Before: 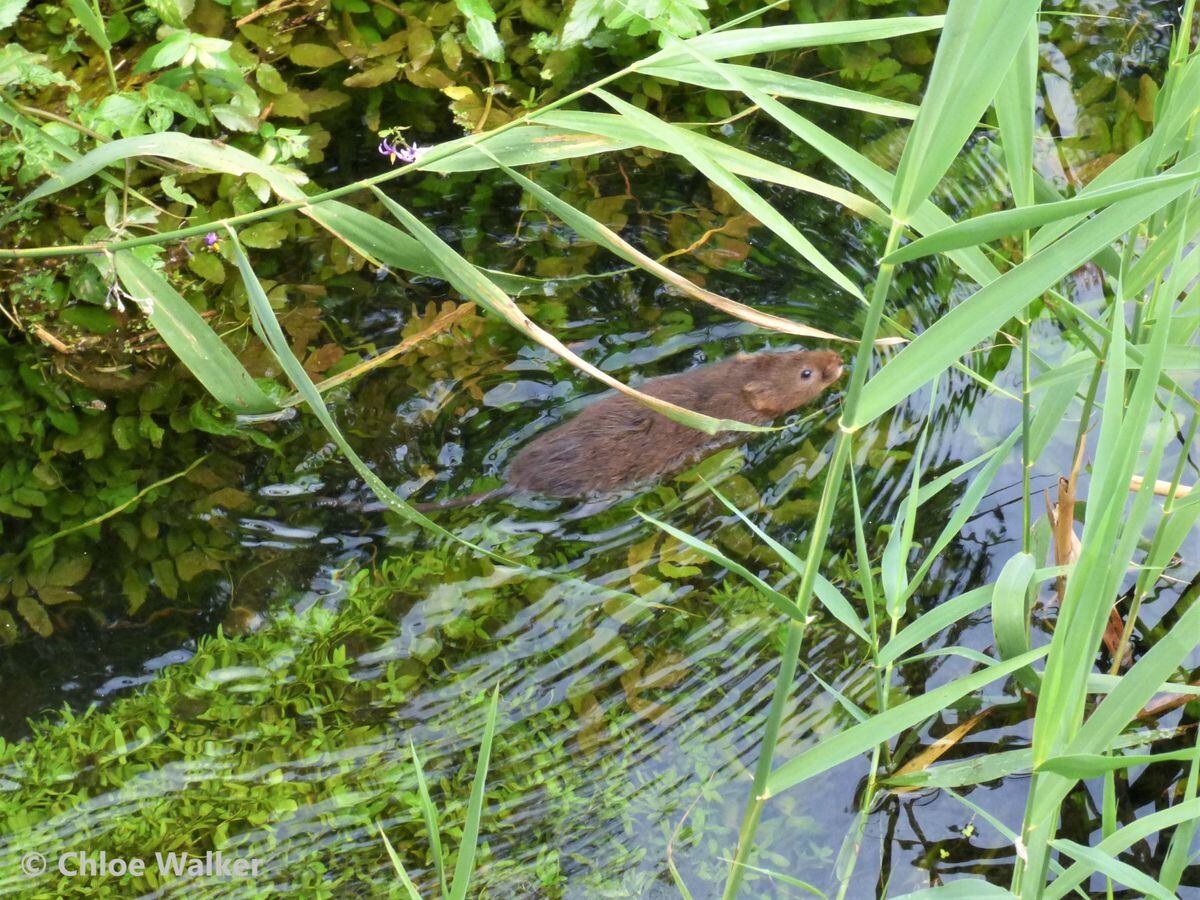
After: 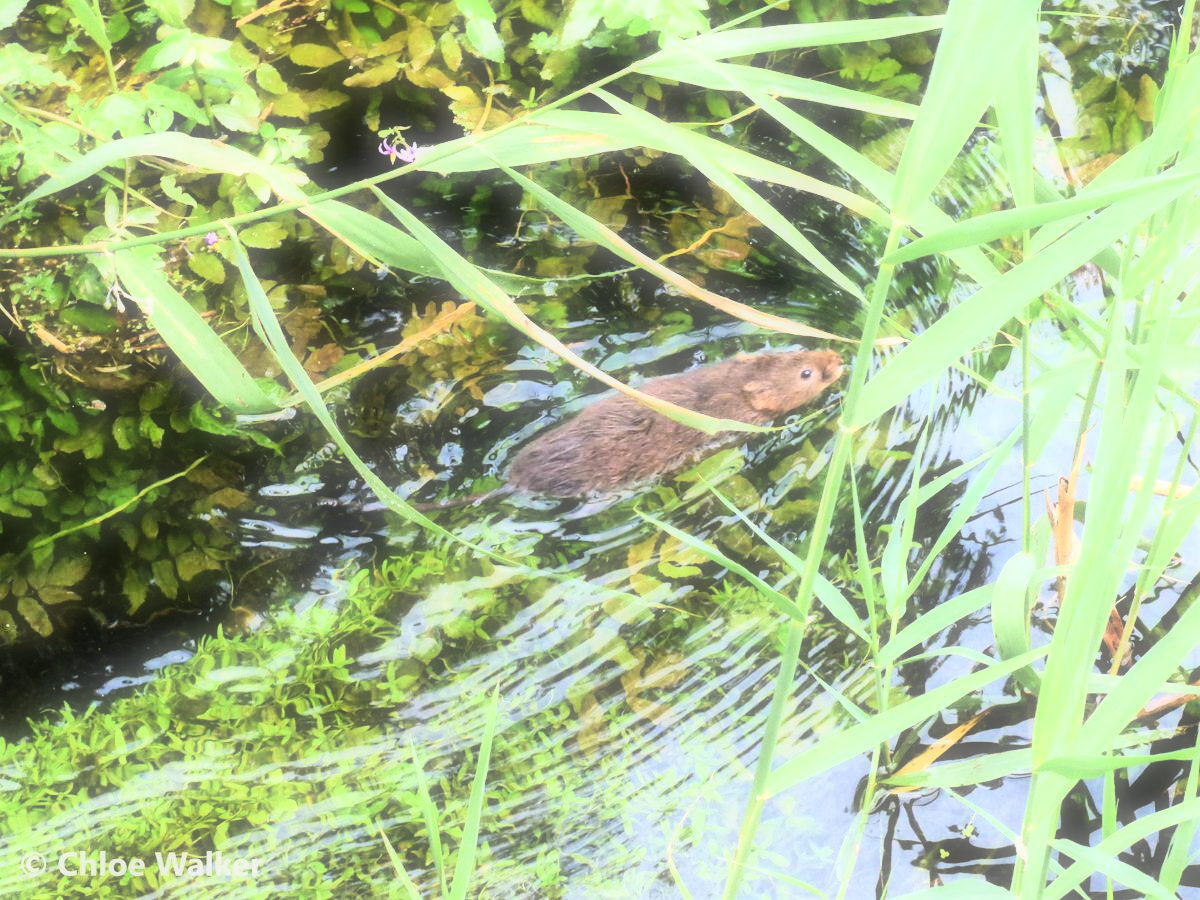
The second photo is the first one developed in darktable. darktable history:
shadows and highlights: shadows 25, highlights -25
rgb curve: curves: ch0 [(0, 0) (0.21, 0.15) (0.24, 0.21) (0.5, 0.75) (0.75, 0.96) (0.89, 0.99) (1, 1)]; ch1 [(0, 0.02) (0.21, 0.13) (0.25, 0.2) (0.5, 0.67) (0.75, 0.9) (0.89, 0.97) (1, 1)]; ch2 [(0, 0.02) (0.21, 0.13) (0.25, 0.2) (0.5, 0.67) (0.75, 0.9) (0.89, 0.97) (1, 1)], compensate middle gray true
soften: size 60.24%, saturation 65.46%, brightness 0.506 EV, mix 25.7%
